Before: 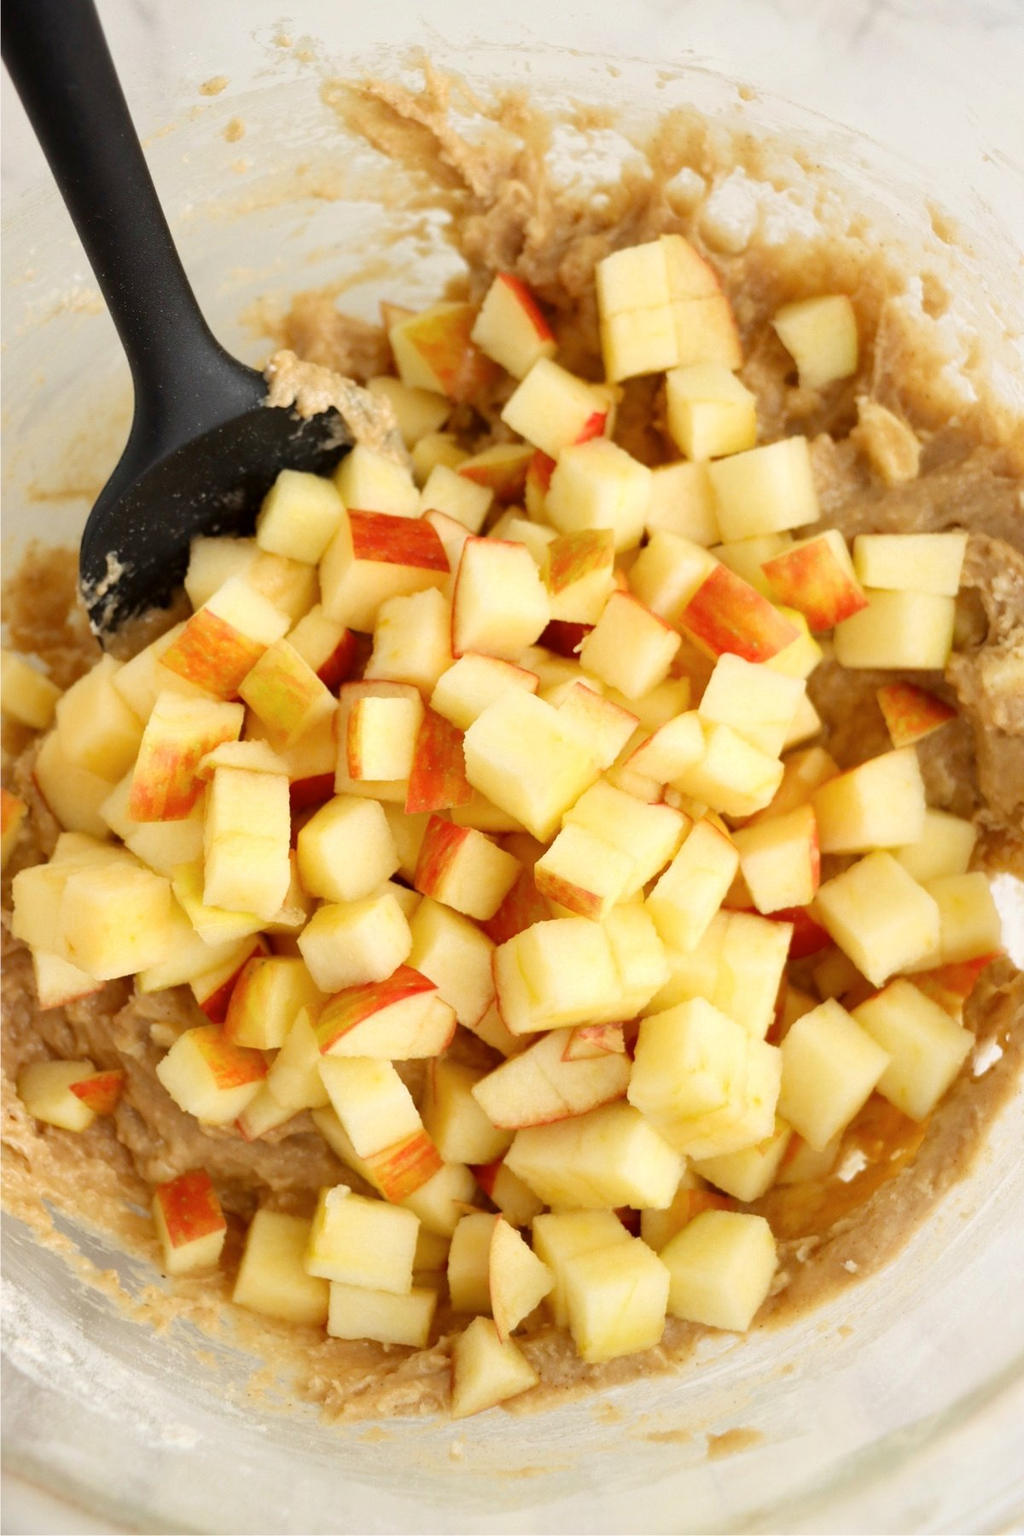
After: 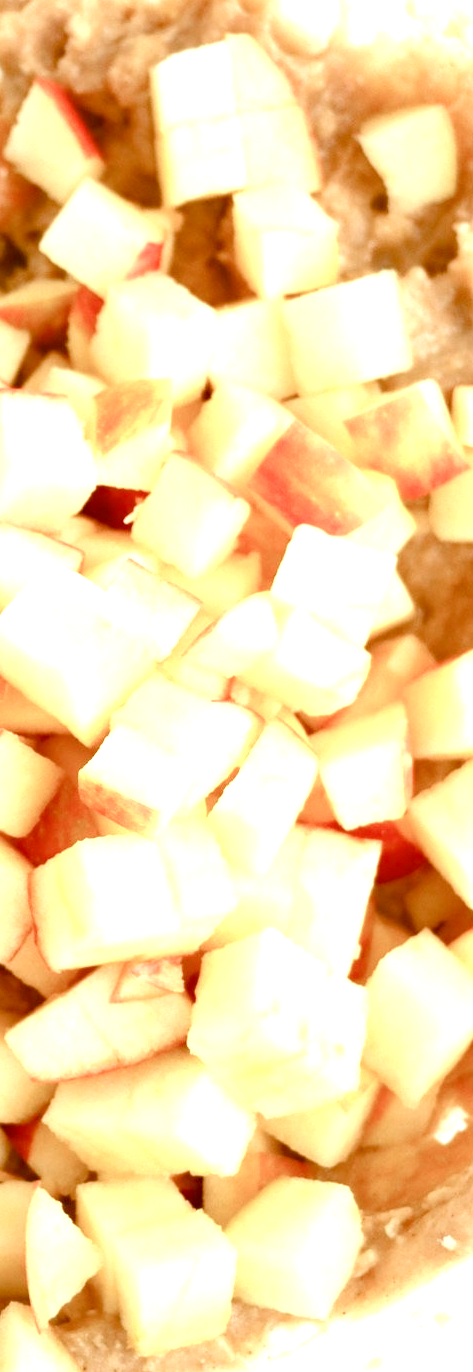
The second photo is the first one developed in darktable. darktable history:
exposure: exposure 1 EV, compensate highlight preservation false
crop: left 45.721%, top 13.393%, right 14.118%, bottom 10.01%
color balance rgb: perceptual saturation grading › global saturation 20%, perceptual saturation grading › highlights -50%, perceptual saturation grading › shadows 30%
